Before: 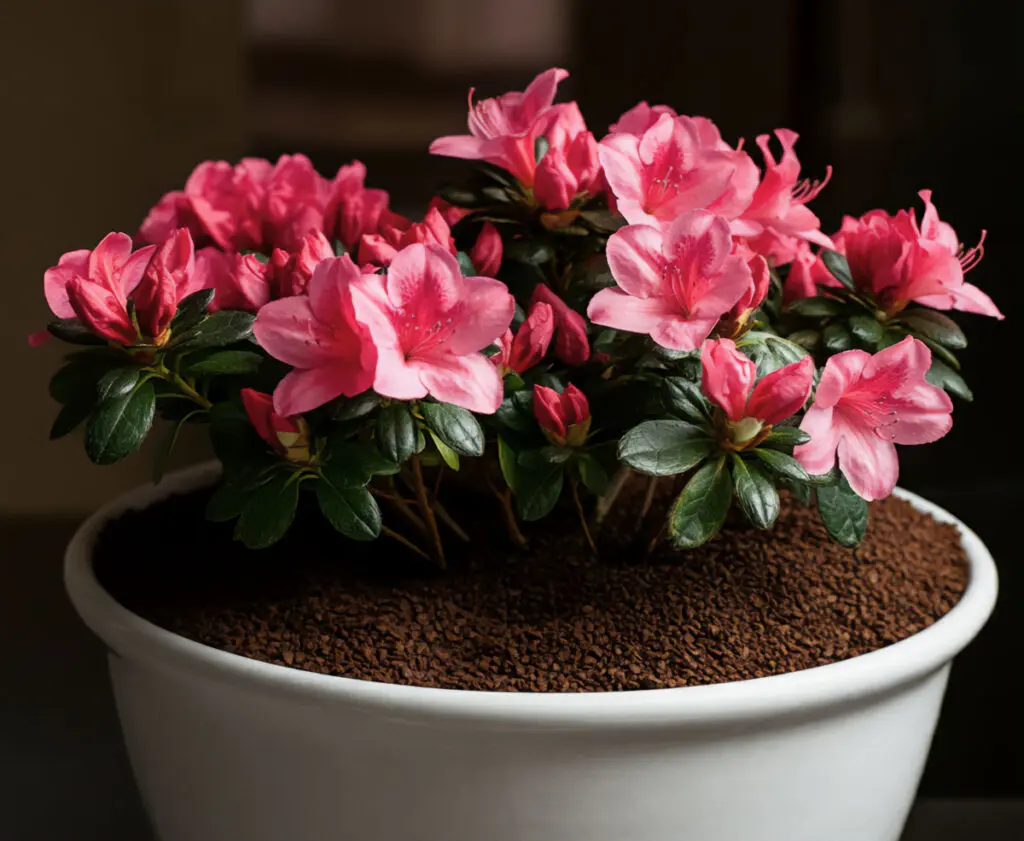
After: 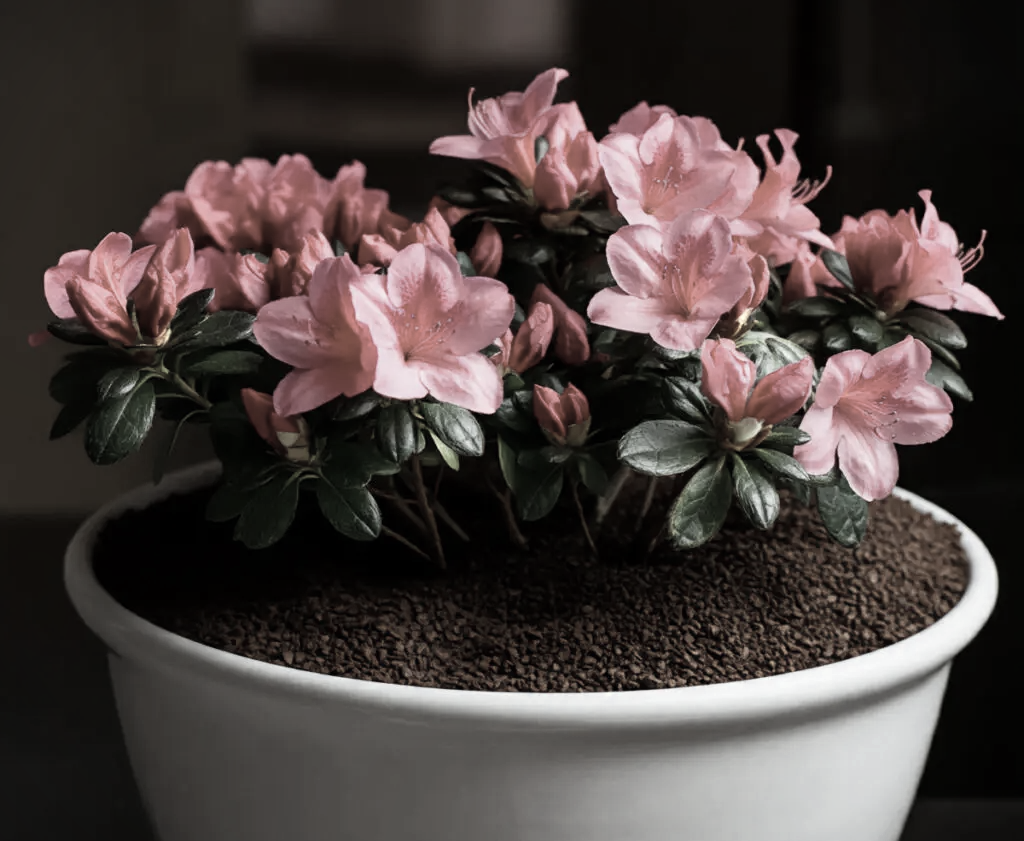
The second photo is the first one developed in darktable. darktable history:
shadows and highlights: shadows 22.83, highlights -49.32, soften with gaussian
vignetting: fall-off start 100.98%
contrast brightness saturation: contrast 0.103, saturation -0.351
color zones: curves: ch0 [(0.25, 0.667) (0.758, 0.368)]; ch1 [(0.215, 0.245) (0.761, 0.373)]; ch2 [(0.247, 0.554) (0.761, 0.436)]
